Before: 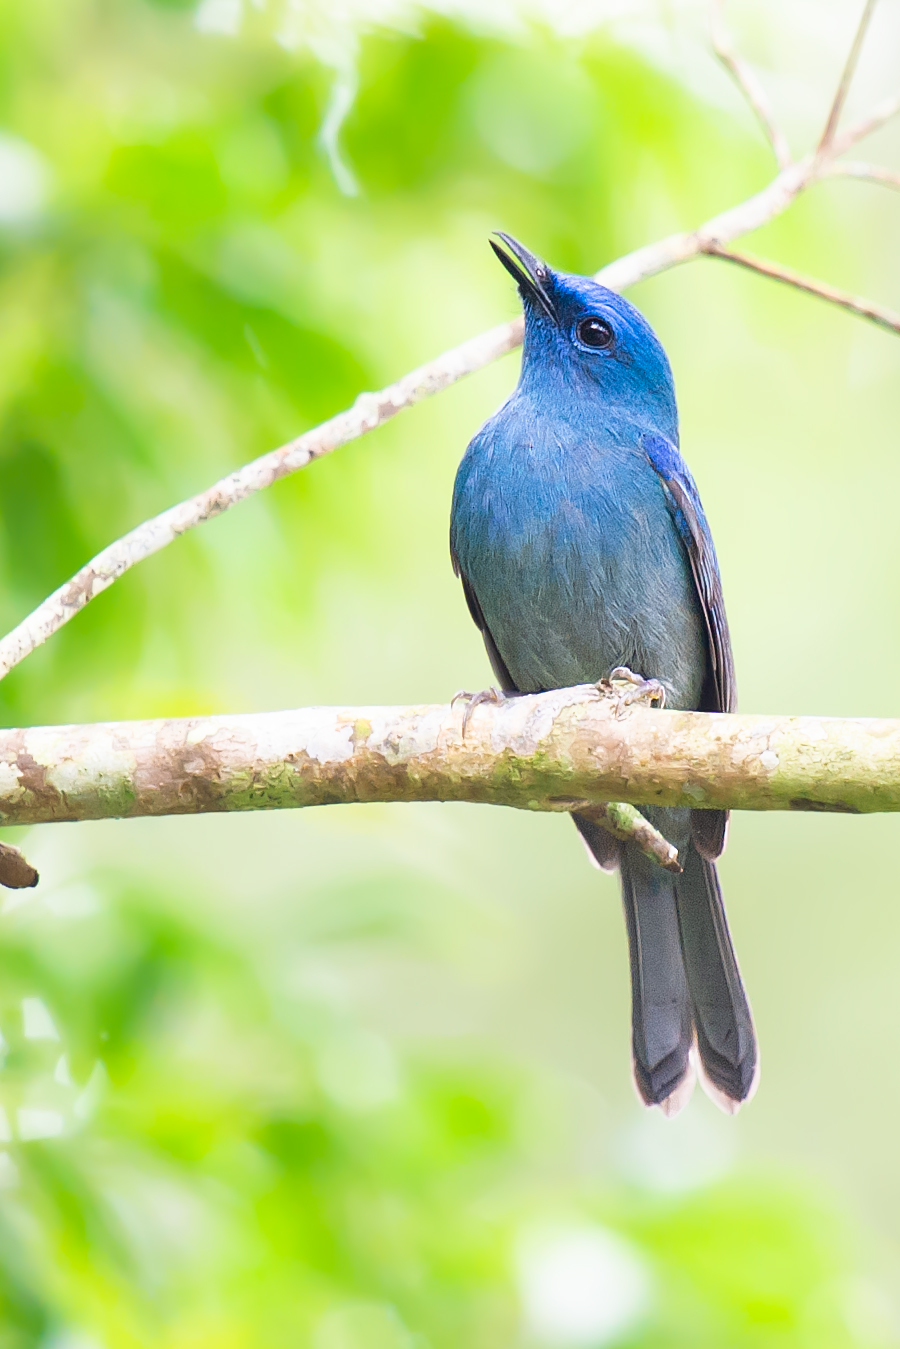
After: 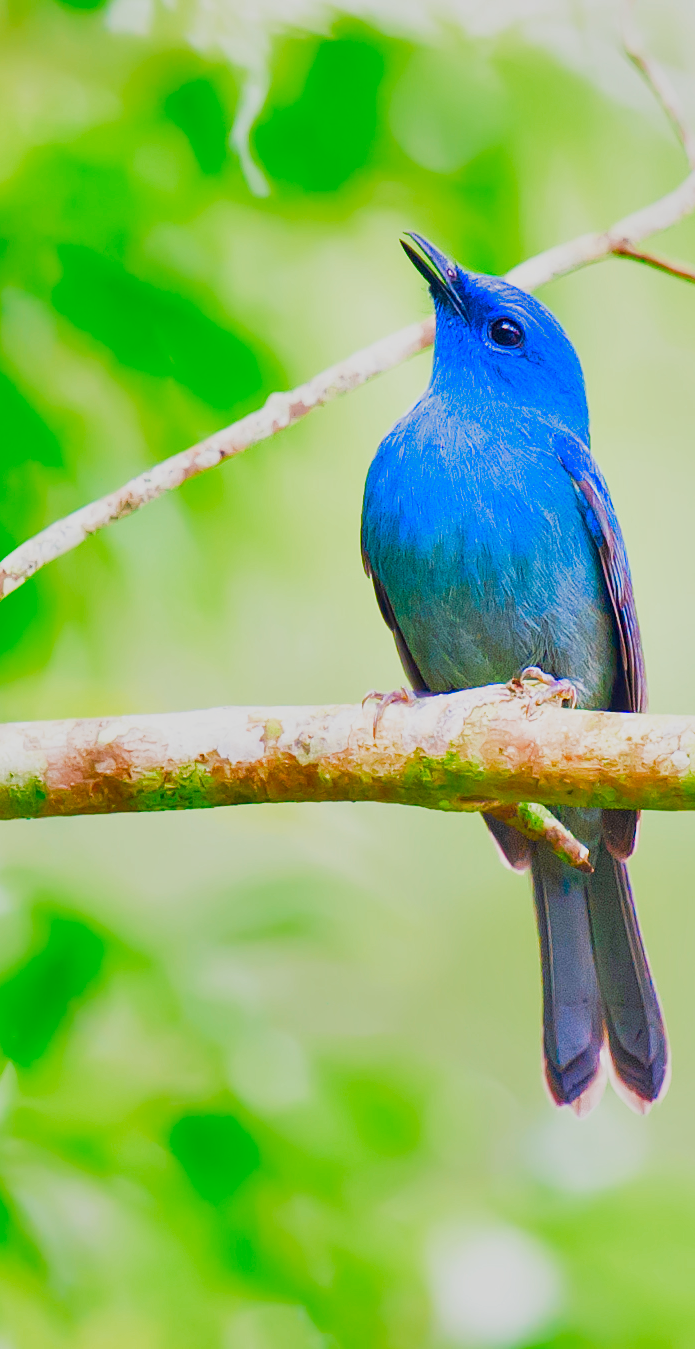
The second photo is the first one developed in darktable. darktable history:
shadows and highlights: shadows 47.46, highlights -42.96, soften with gaussian
crop: left 9.89%, right 12.793%
filmic rgb: black relative exposure -11.3 EV, white relative exposure 3.24 EV, hardness 6.8, add noise in highlights 0, preserve chrominance max RGB, color science v3 (2019), use custom middle-gray values true, contrast in highlights soft
color correction: highlights b* 0.06, saturation 2.97
local contrast: highlights 106%, shadows 100%, detail 119%, midtone range 0.2
